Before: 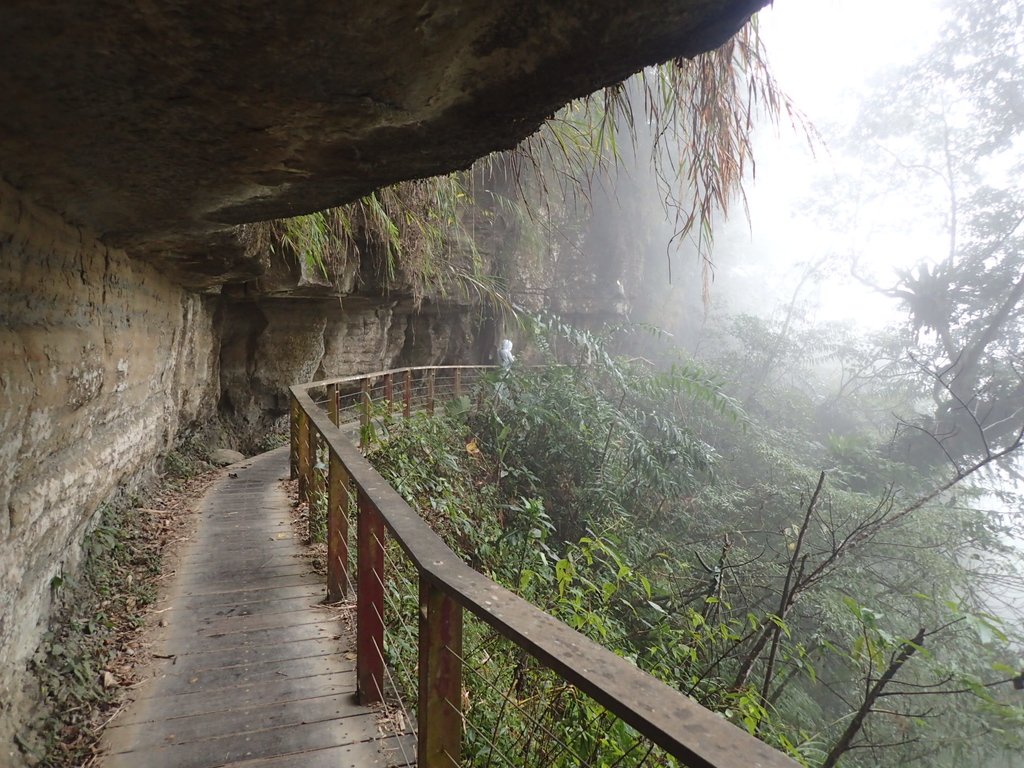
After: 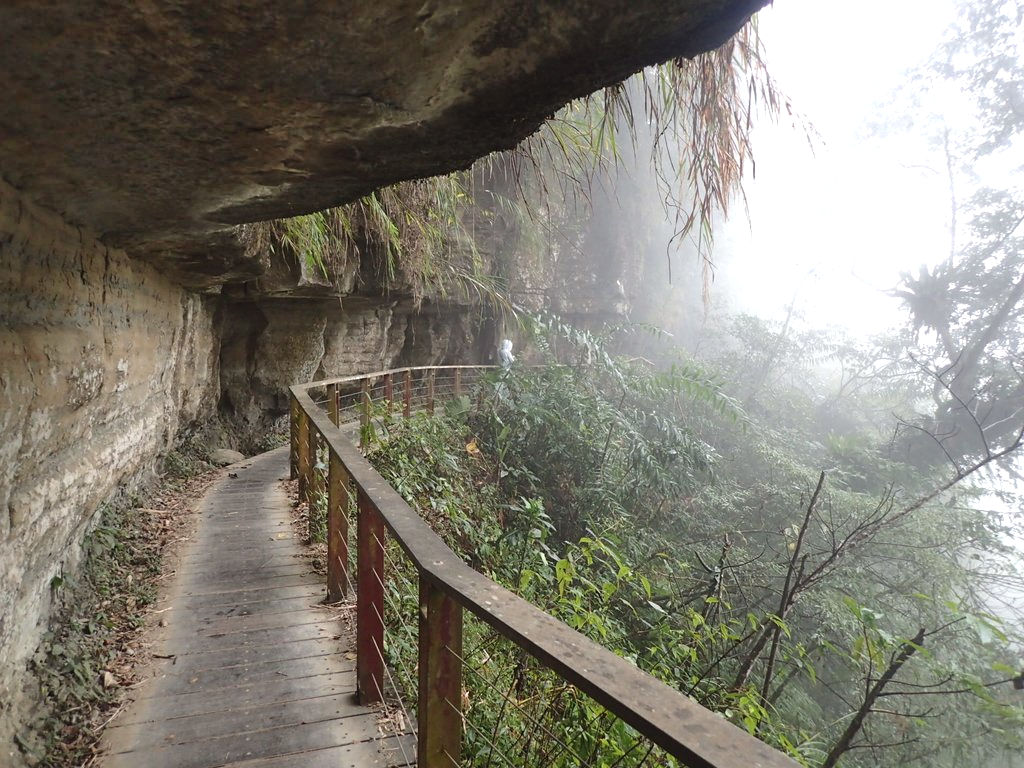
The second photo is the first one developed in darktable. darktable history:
shadows and highlights: radius 47.34, white point adjustment 6.63, compress 79.65%, soften with gaussian
